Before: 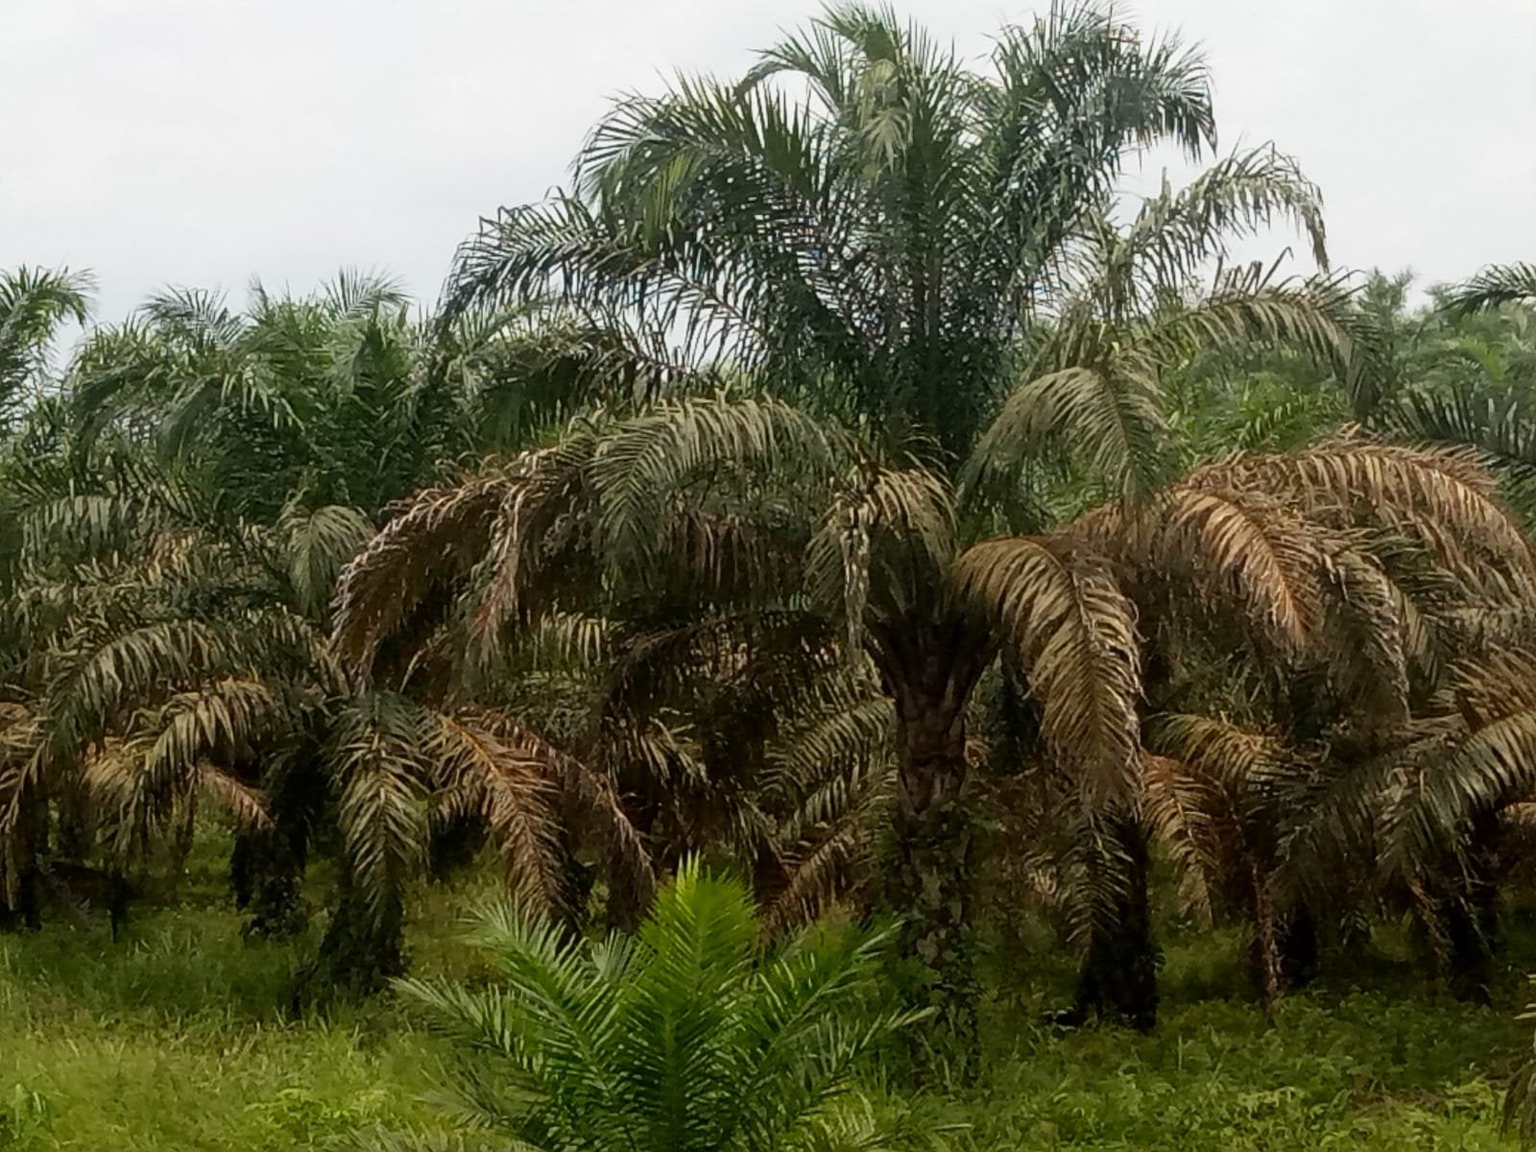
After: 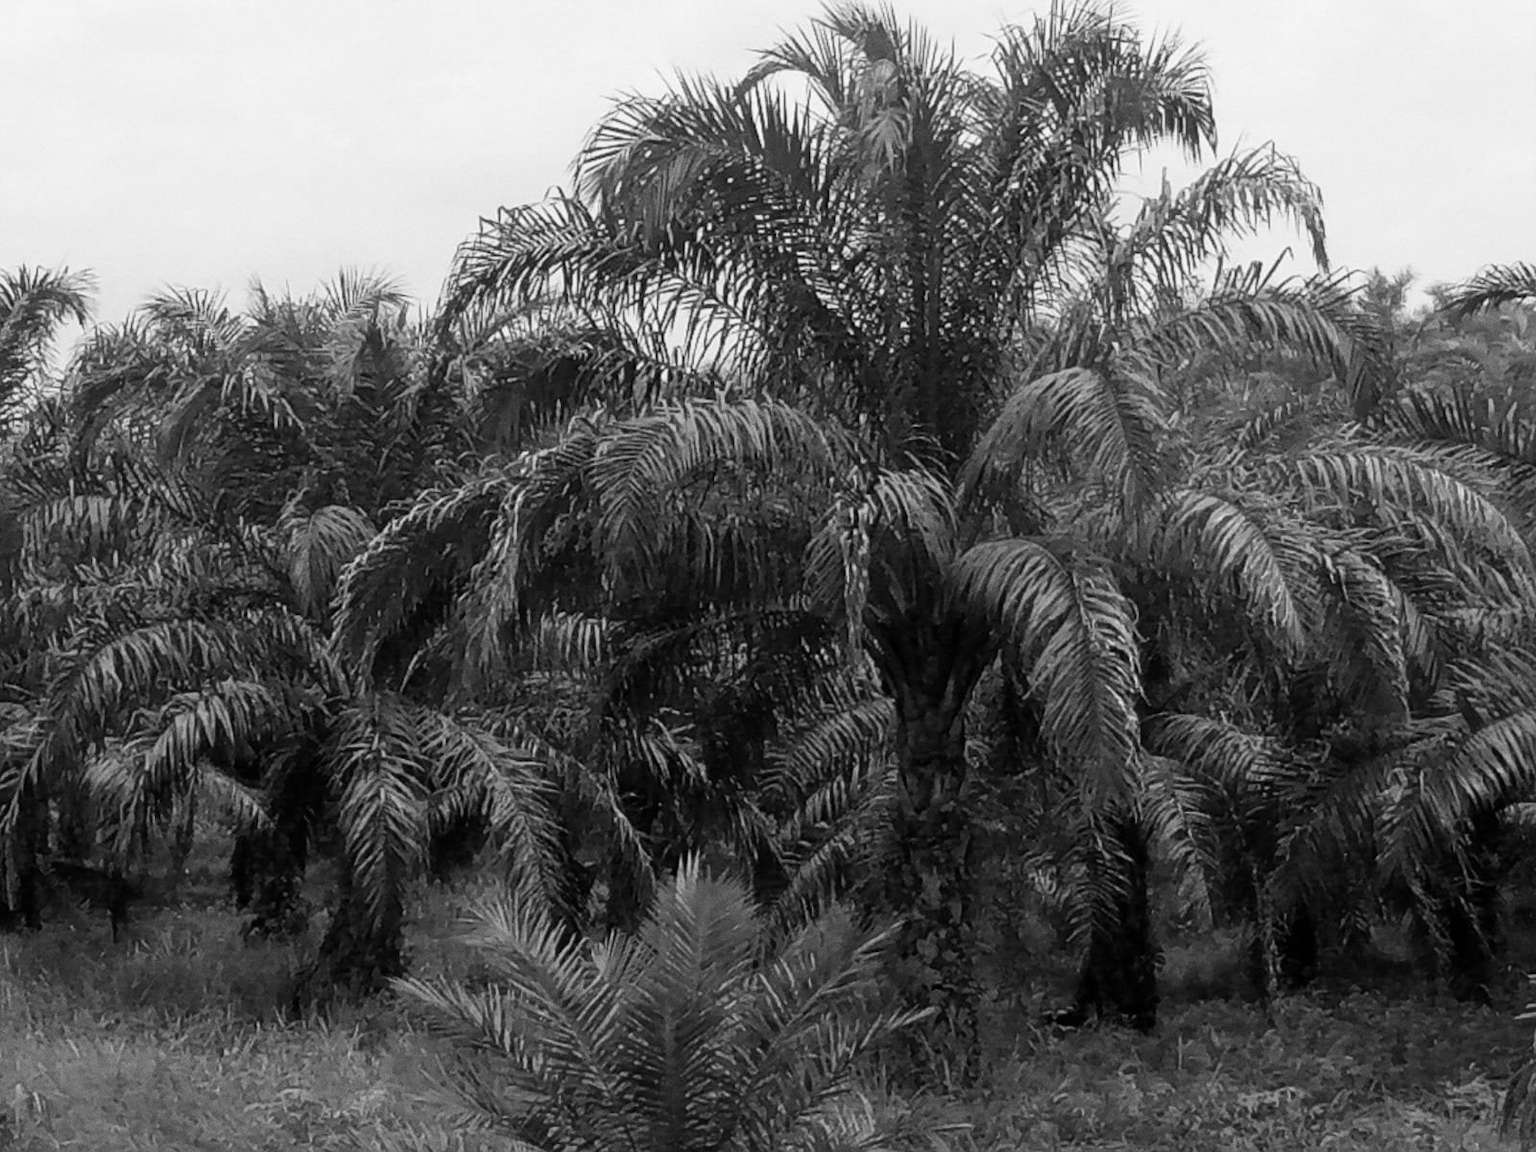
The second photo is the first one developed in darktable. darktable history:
grain: coarseness 7.08 ISO, strength 21.67%, mid-tones bias 59.58%
monochrome: on, module defaults
